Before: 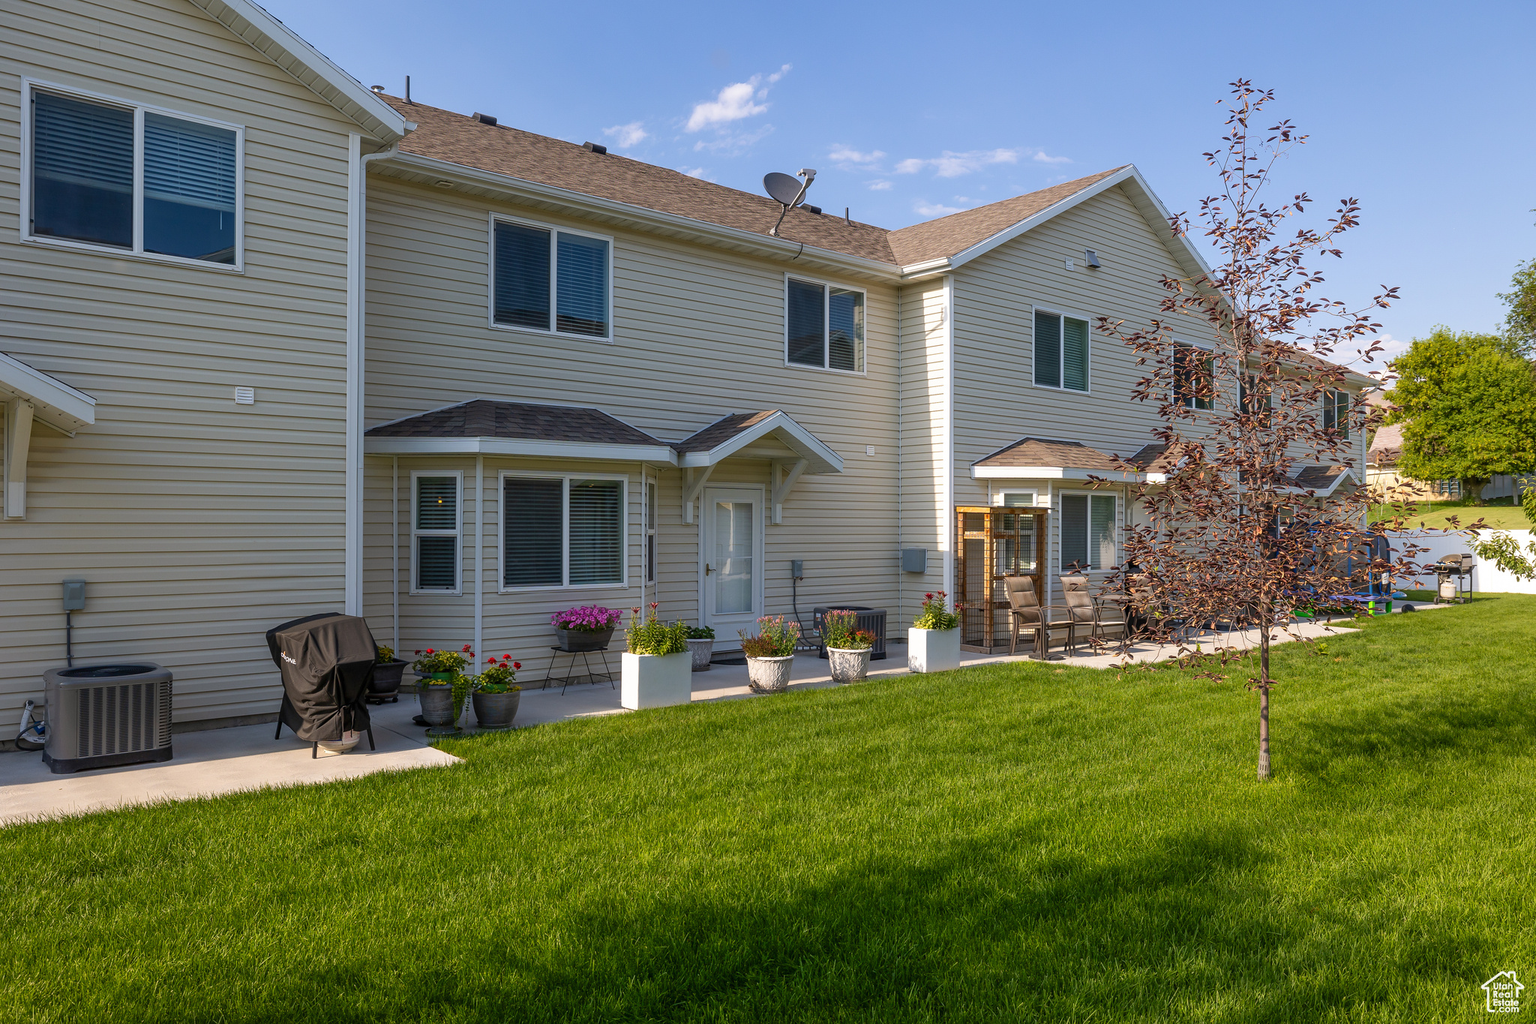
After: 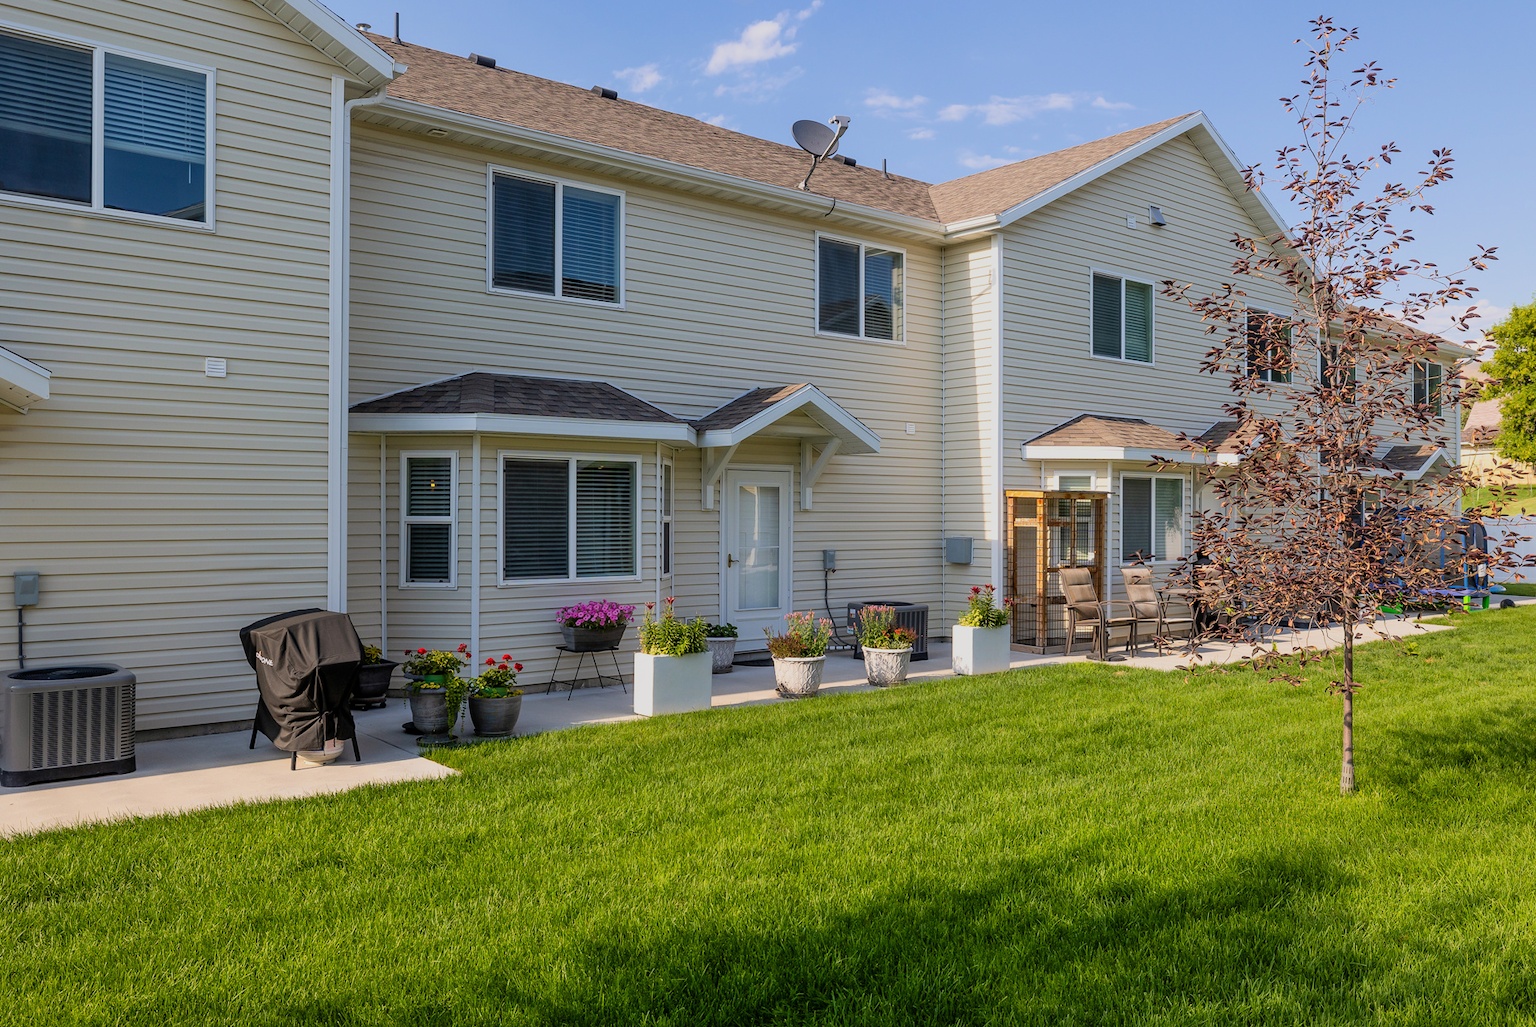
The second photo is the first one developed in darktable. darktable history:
crop: left 3.3%, top 6.361%, right 6.567%, bottom 3.176%
exposure: exposure 0.424 EV, compensate highlight preservation false
filmic rgb: black relative exposure -16 EV, white relative exposure 6.92 EV, hardness 4.67, color science v6 (2022)
